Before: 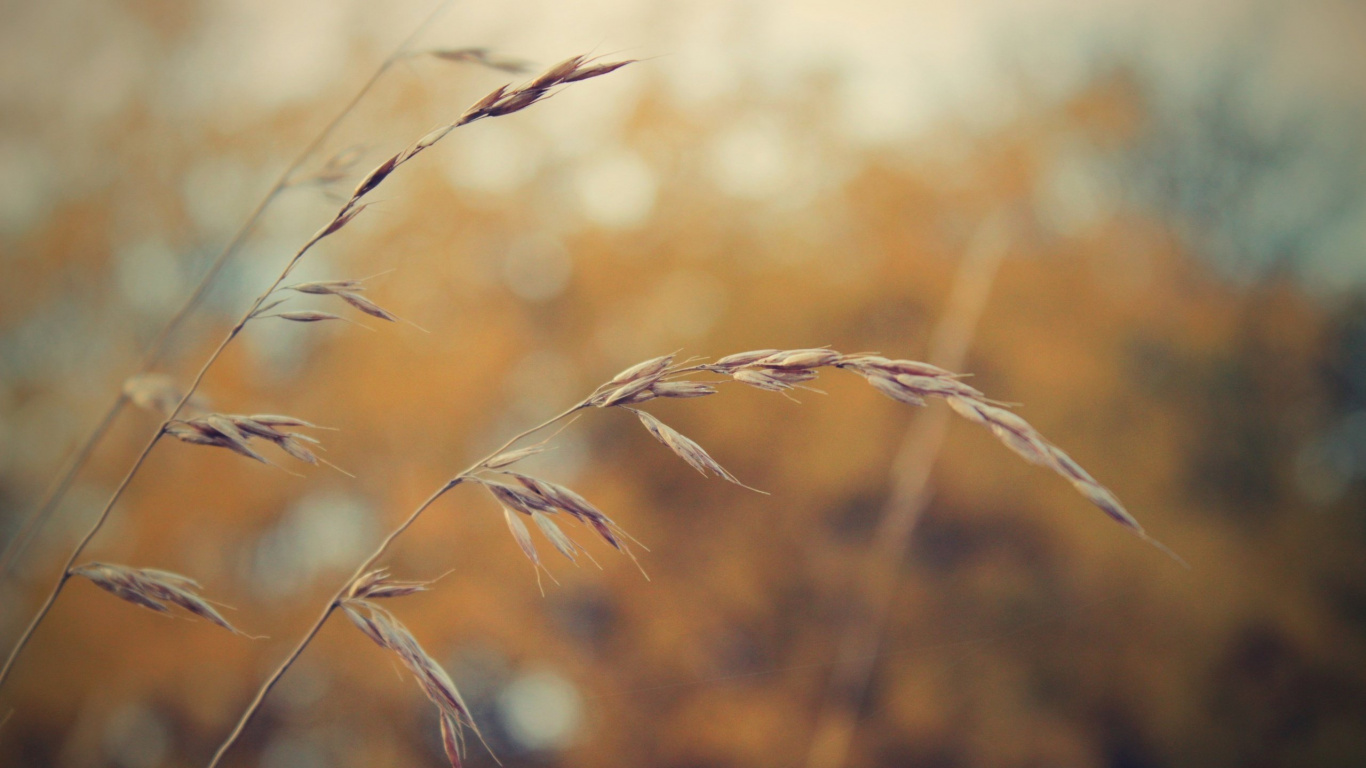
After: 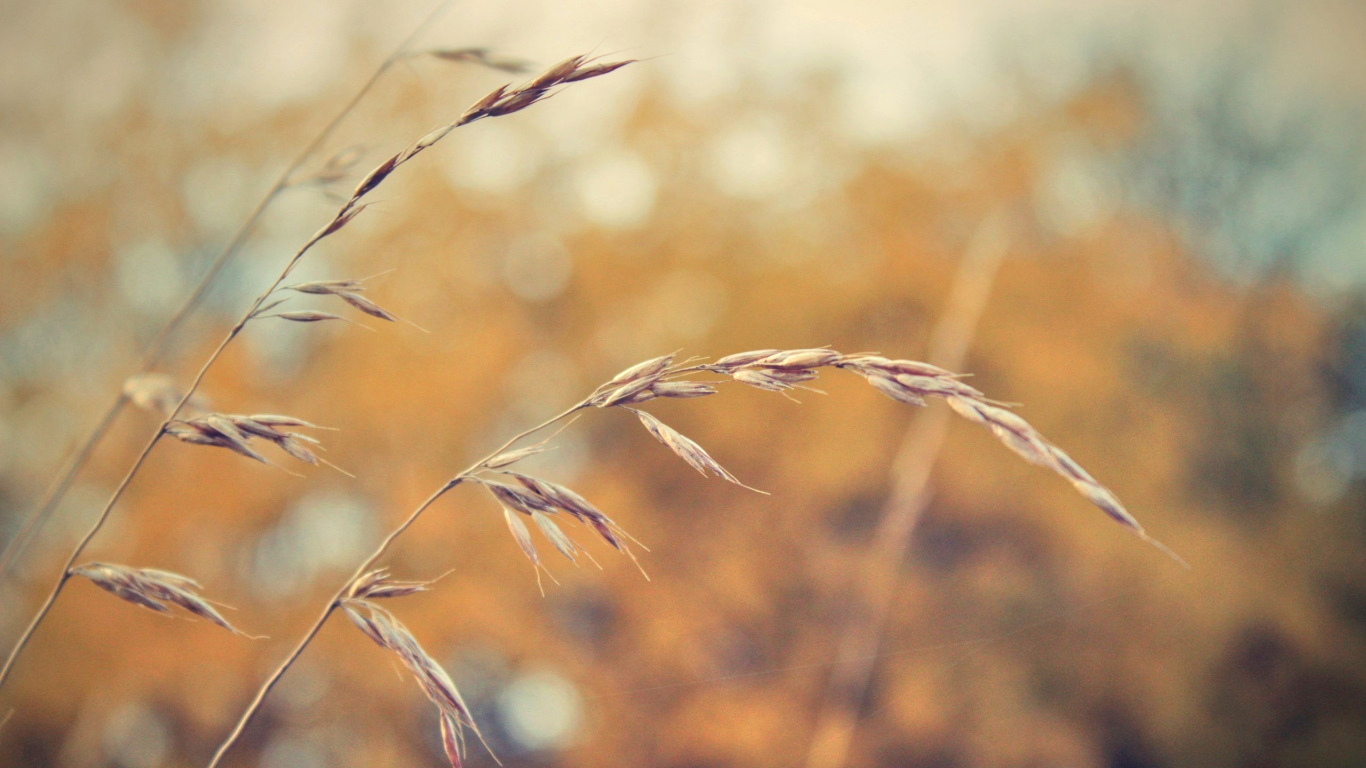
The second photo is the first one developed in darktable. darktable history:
local contrast: on, module defaults
tone equalizer: -7 EV 0.15 EV, -6 EV 0.6 EV, -5 EV 1.15 EV, -4 EV 1.33 EV, -3 EV 1.15 EV, -2 EV 0.6 EV, -1 EV 0.15 EV, mask exposure compensation -0.5 EV
